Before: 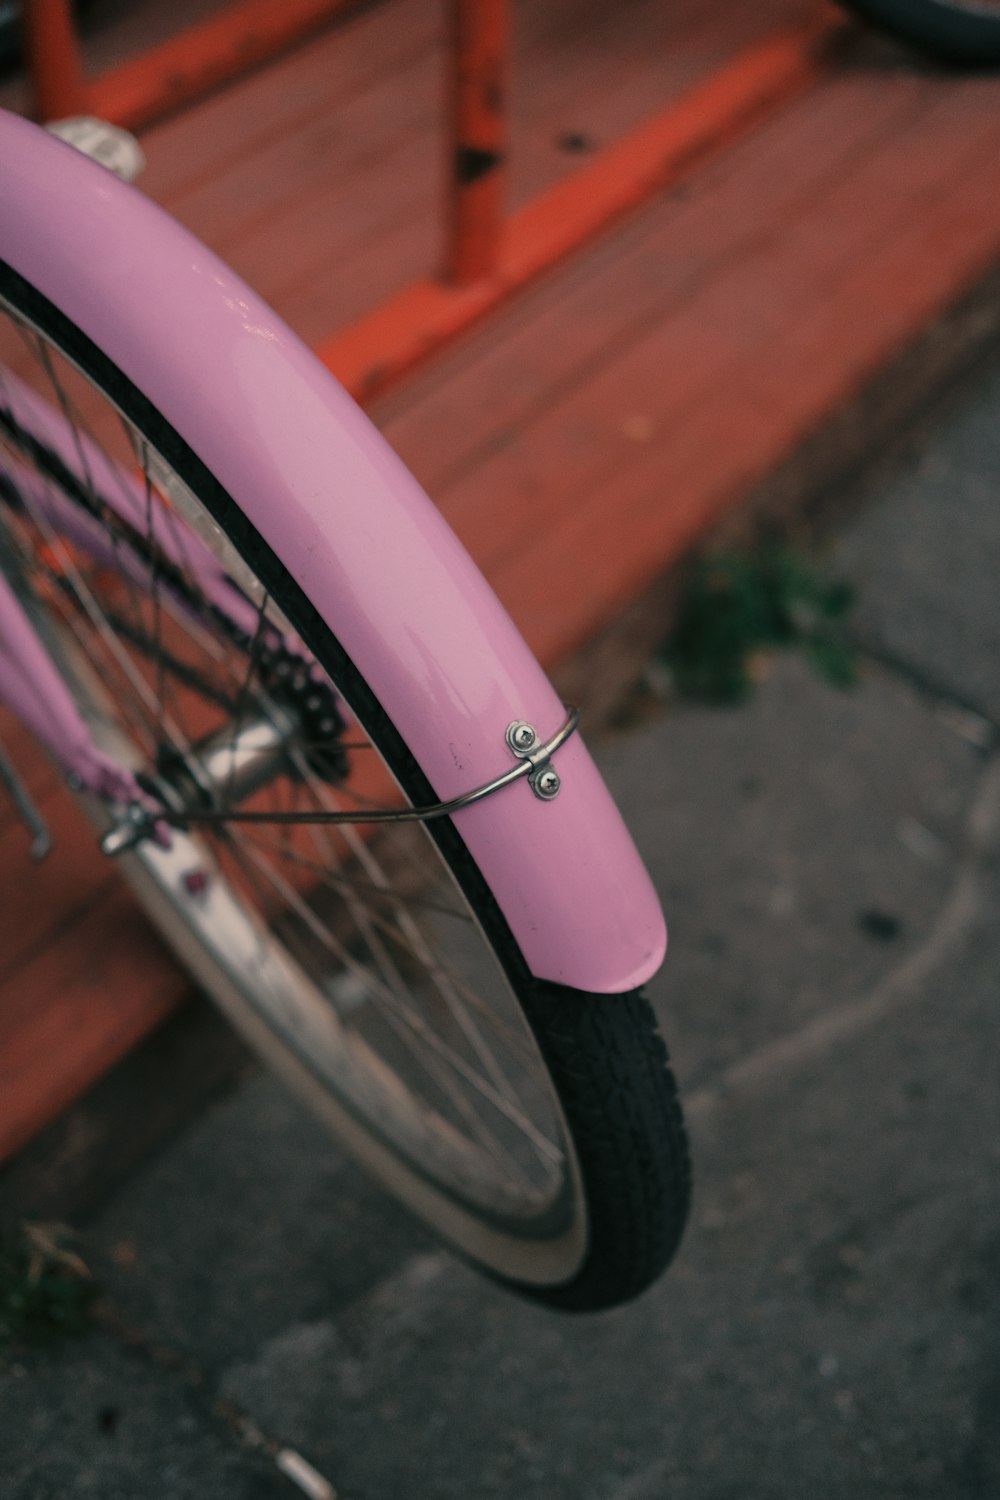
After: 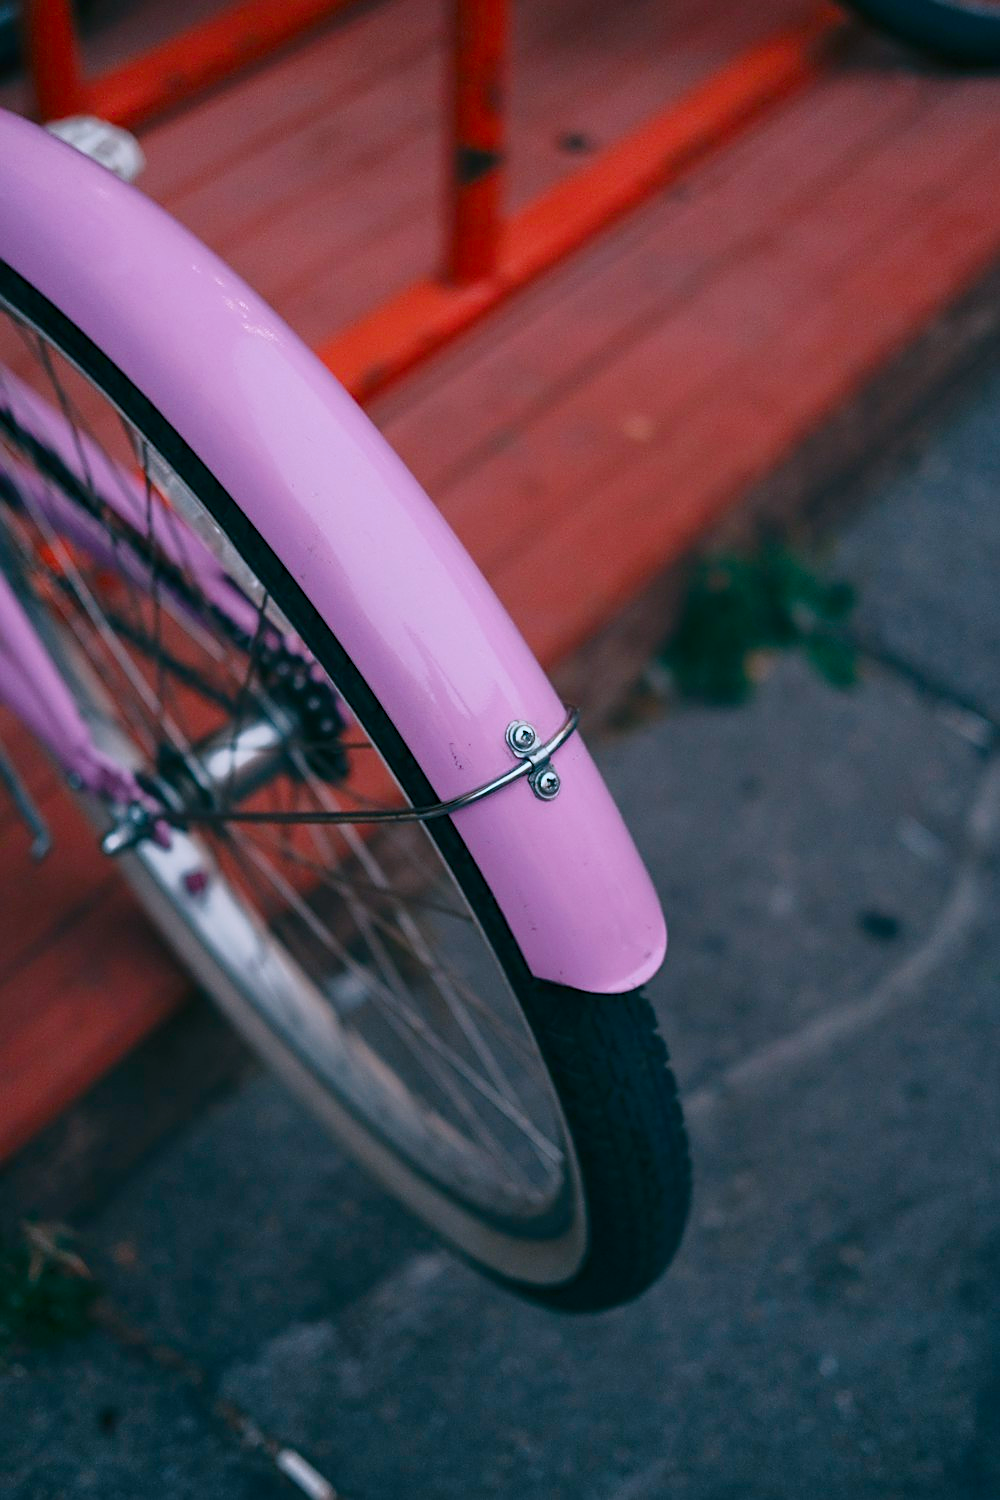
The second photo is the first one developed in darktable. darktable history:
sharpen: on, module defaults
color balance rgb: shadows lift › hue 85.42°, perceptual saturation grading › global saturation 0.701%, perceptual saturation grading › mid-tones 6.164%, perceptual saturation grading › shadows 72.292%, contrast -10.35%
contrast brightness saturation: contrast 0.239, brightness 0.089
color calibration: illuminant custom, x 0.387, y 0.387, temperature 3809.12 K
